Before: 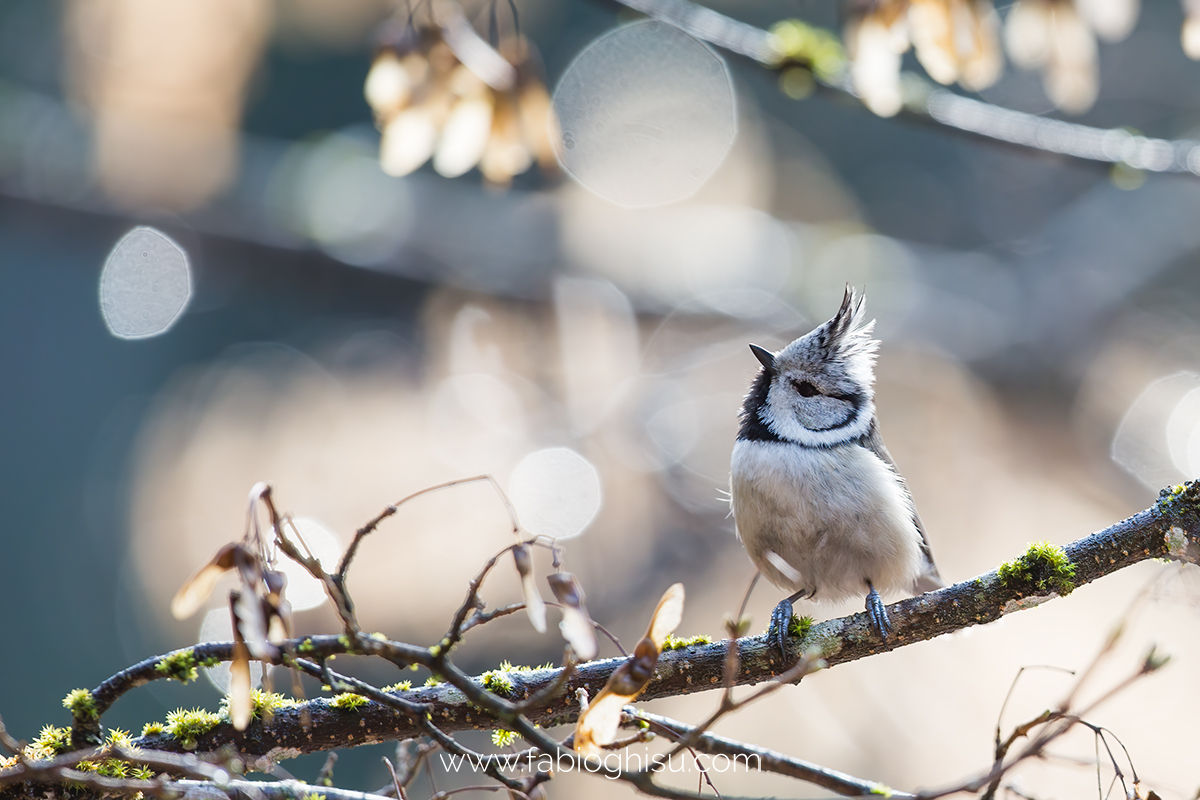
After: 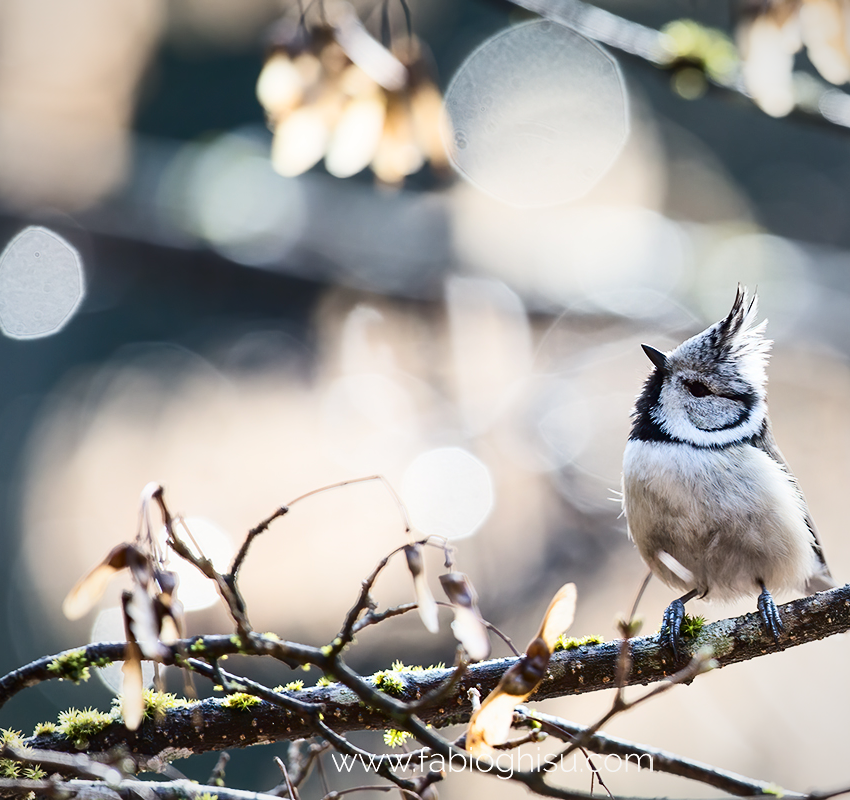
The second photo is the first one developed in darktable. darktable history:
vignetting: fall-off radius 94.44%, unbound false
crop and rotate: left 9%, right 20.097%
sharpen: radius 5.346, amount 0.314, threshold 26.562
contrast brightness saturation: contrast 0.286
